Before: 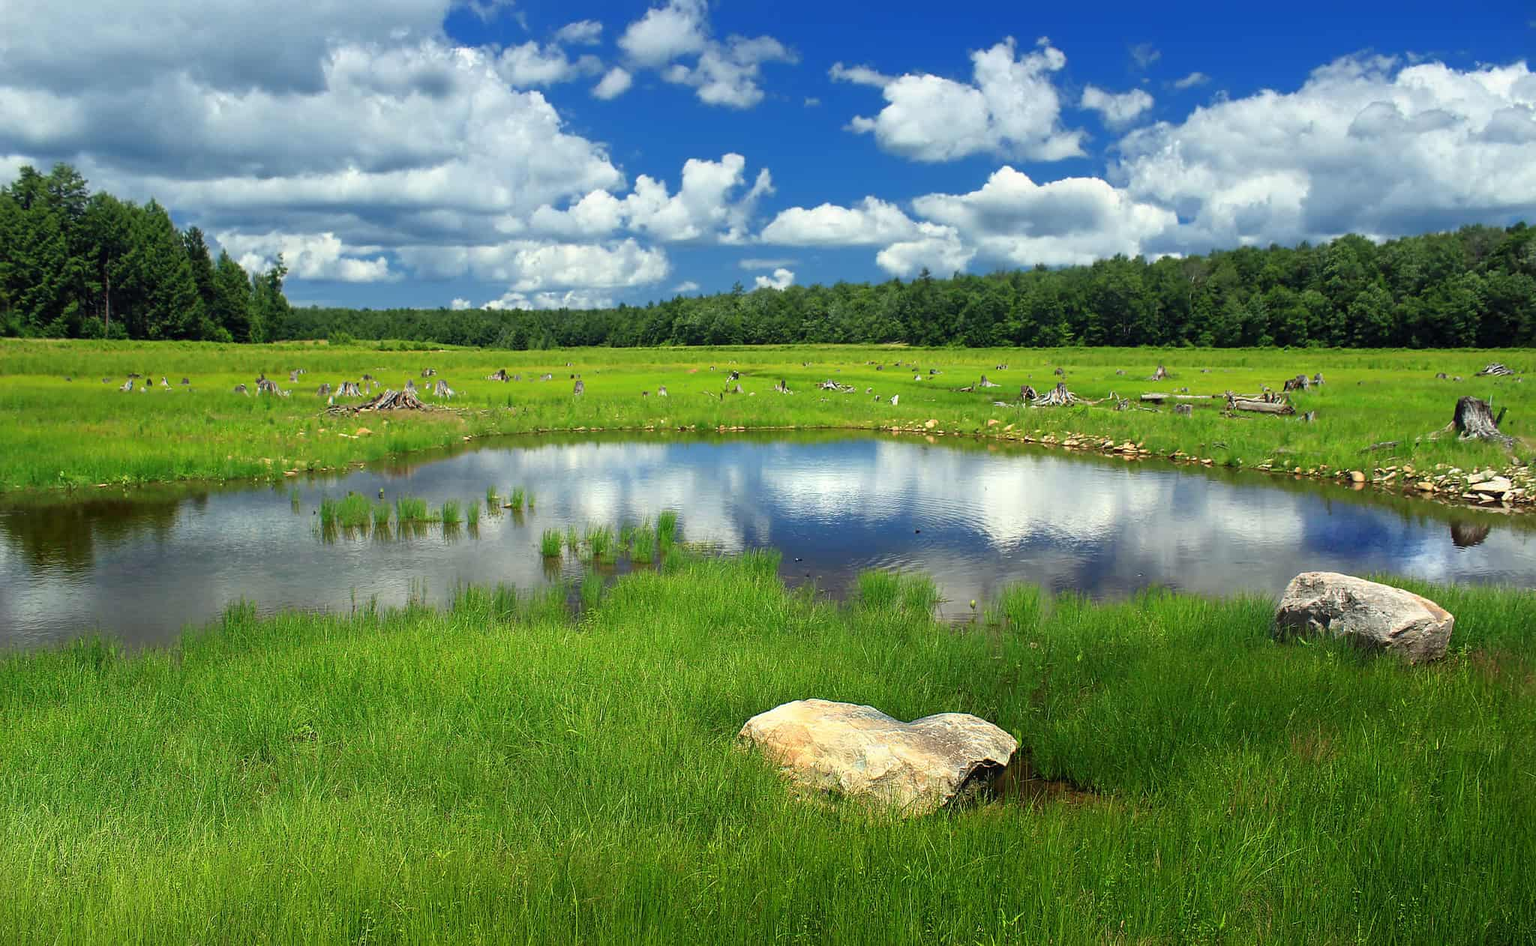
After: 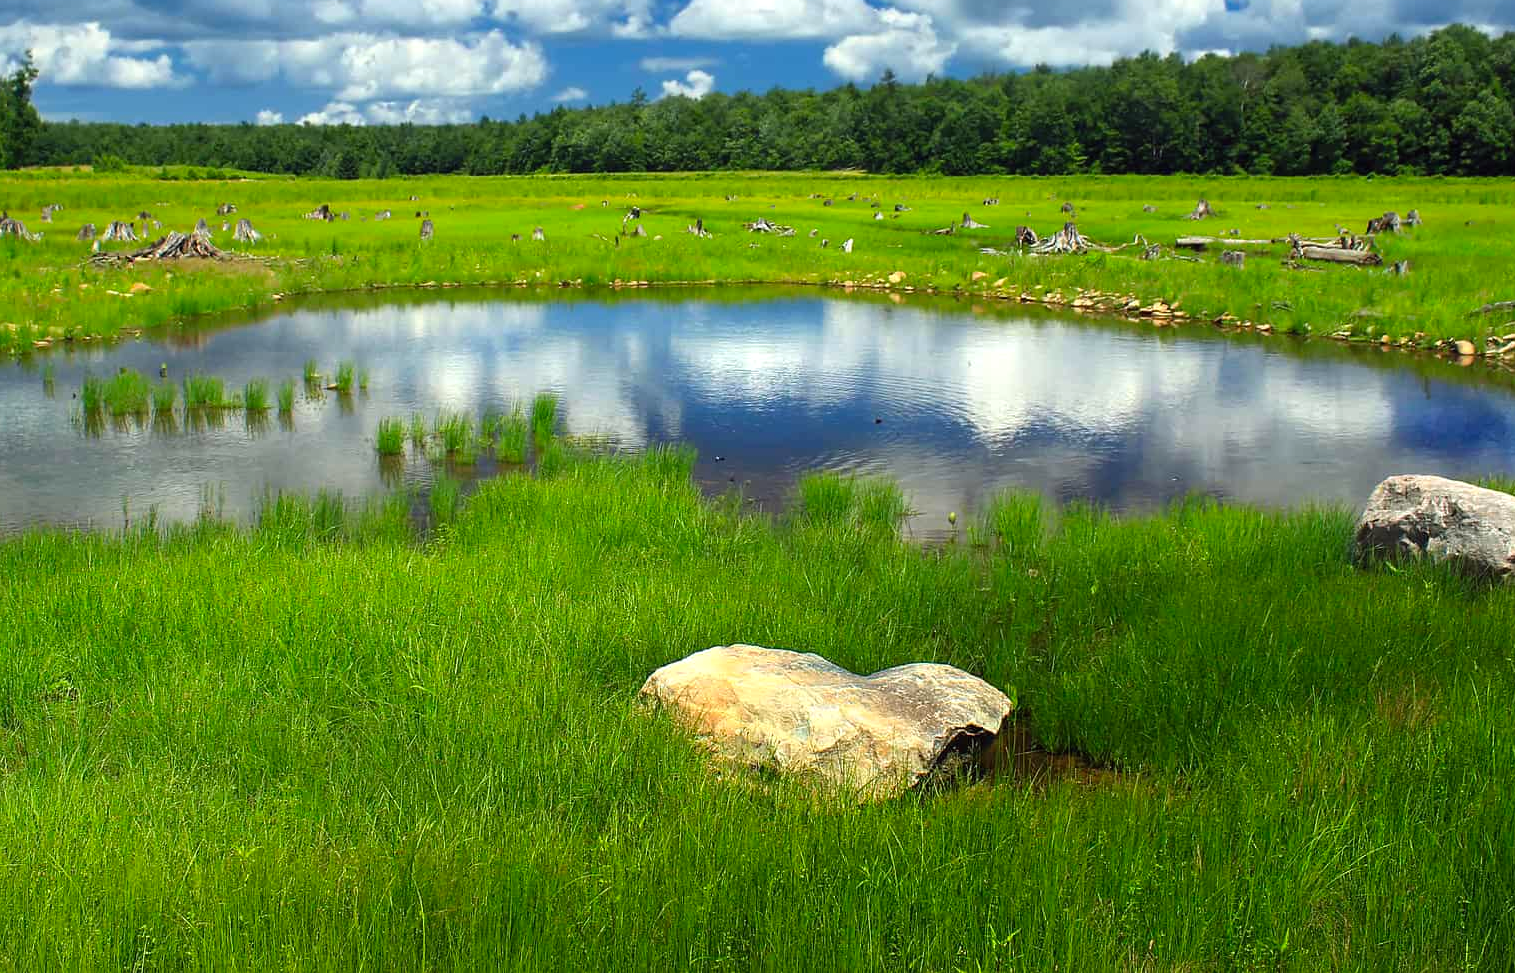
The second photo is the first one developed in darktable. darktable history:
color balance: lift [1, 1, 0.999, 1.001], gamma [1, 1.003, 1.005, 0.995], gain [1, 0.992, 0.988, 1.012], contrast 5%, output saturation 110%
crop: left 16.871%, top 22.857%, right 9.116%
